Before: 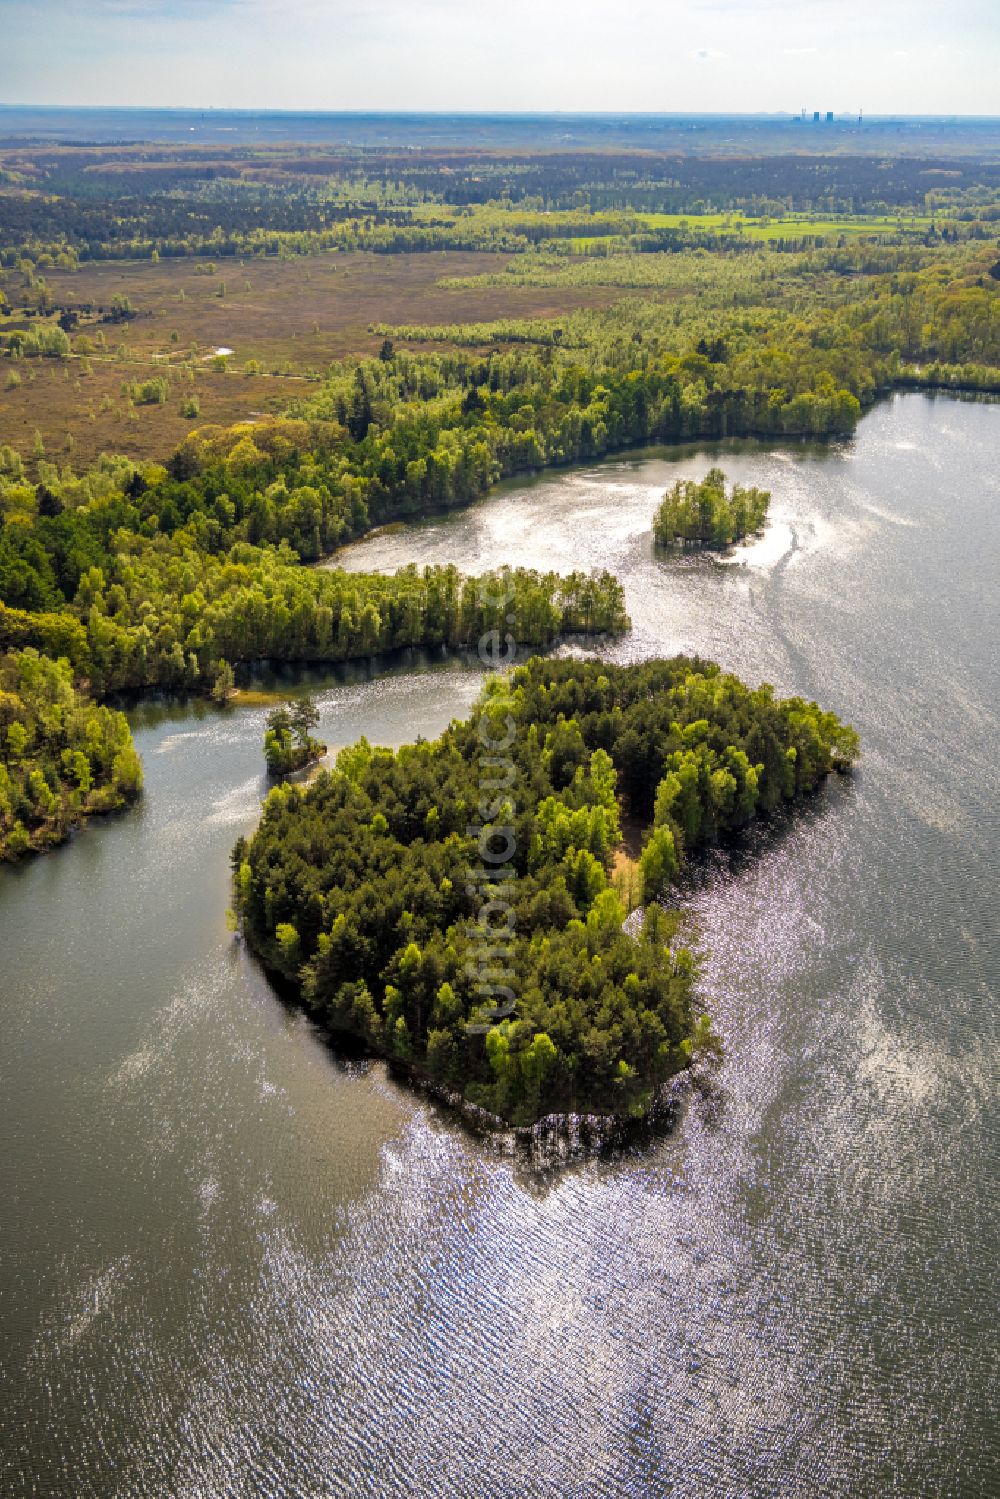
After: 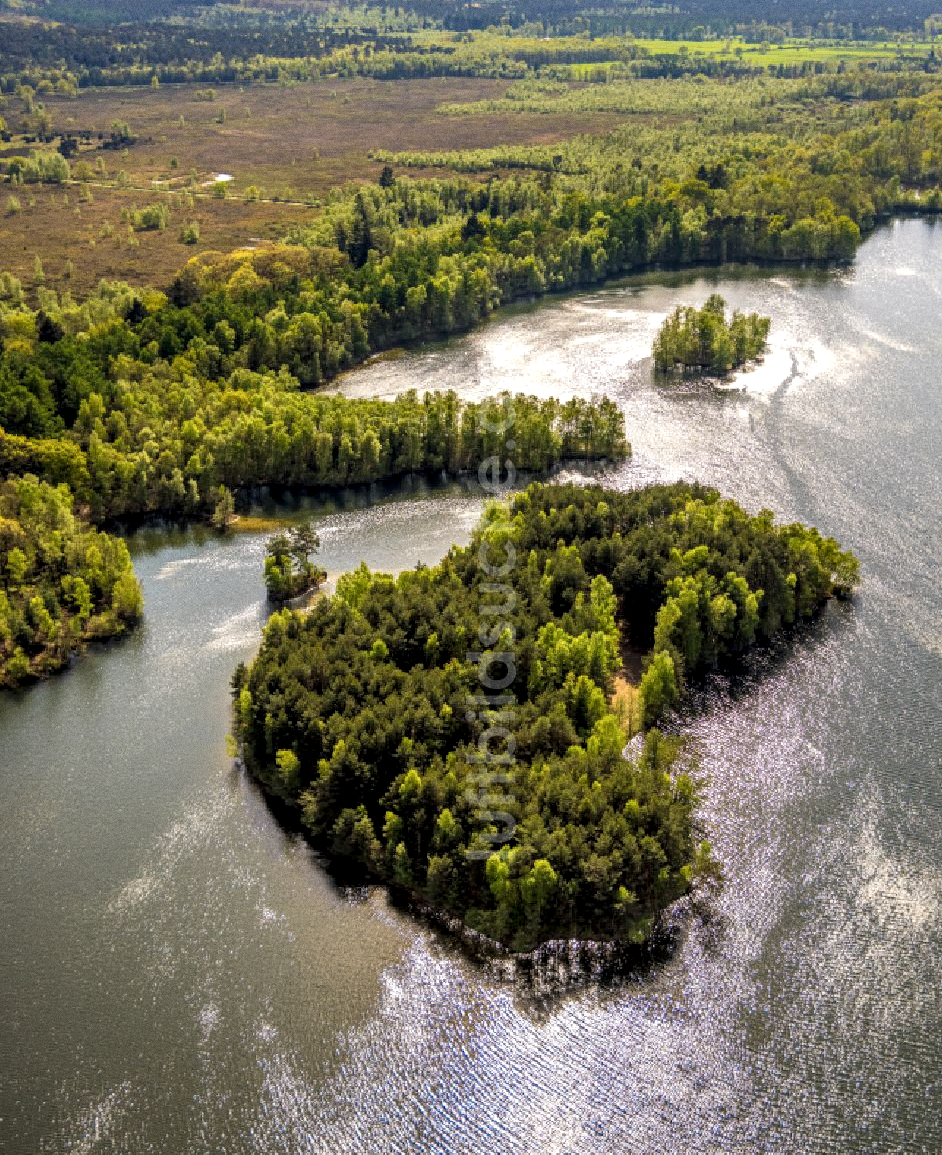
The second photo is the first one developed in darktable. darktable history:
crop and rotate: angle 0.03°, top 11.643%, right 5.651%, bottom 11.189%
local contrast: highlights 83%, shadows 81%
grain: coarseness 0.09 ISO
